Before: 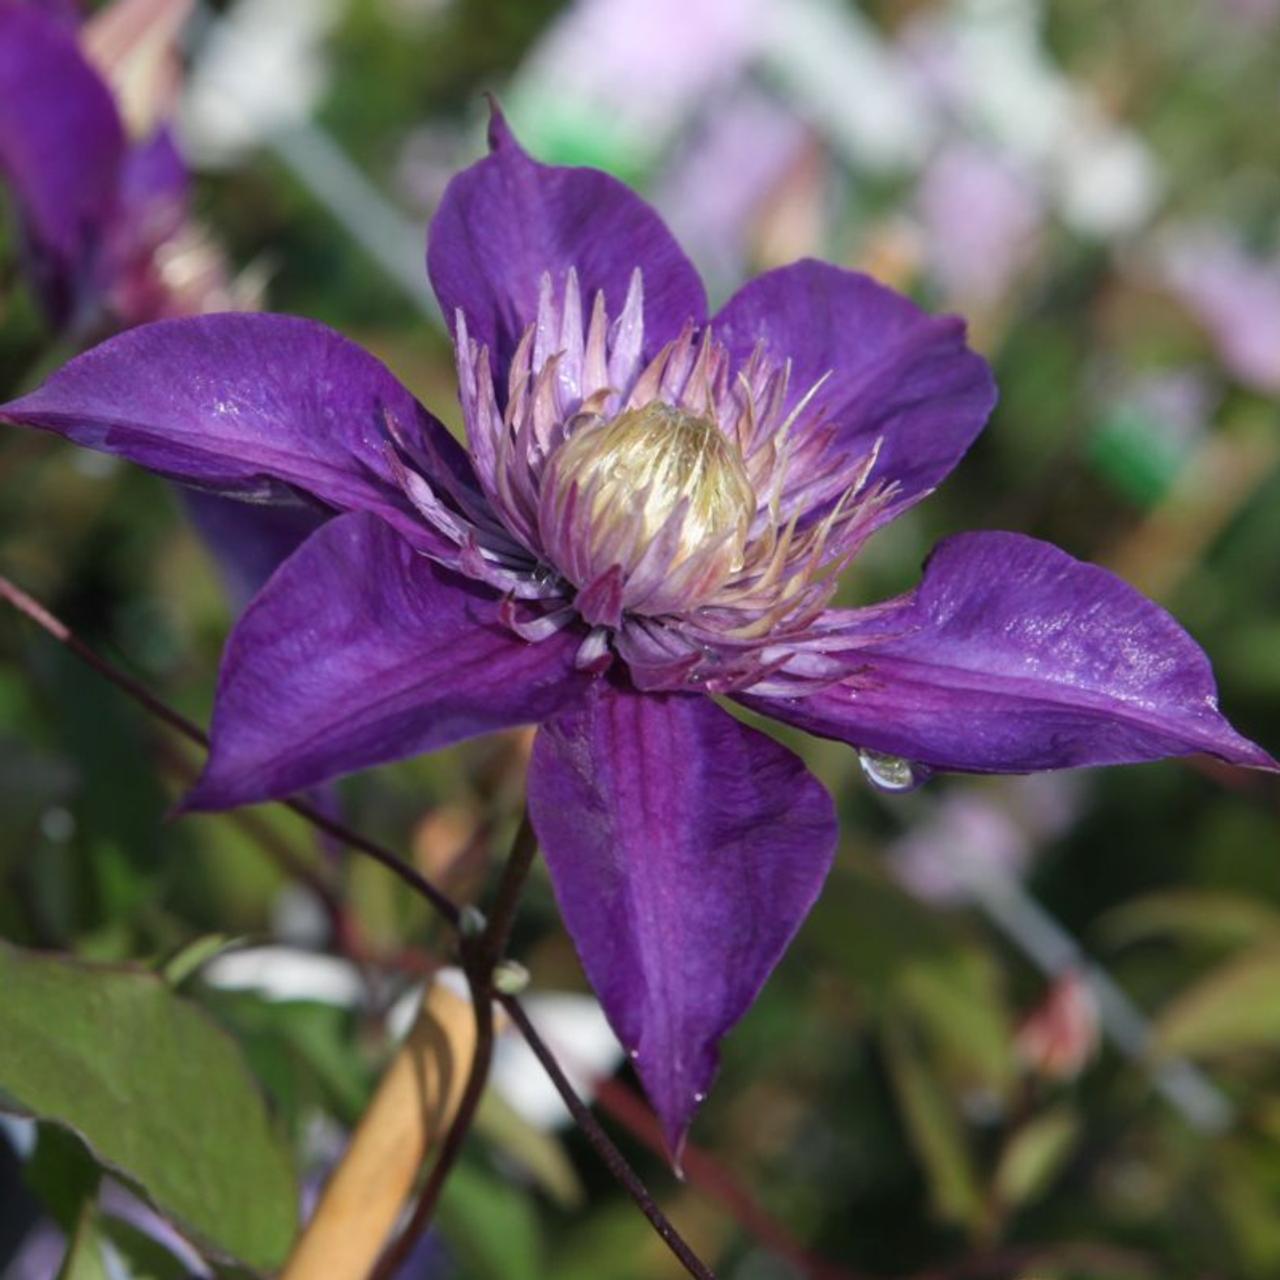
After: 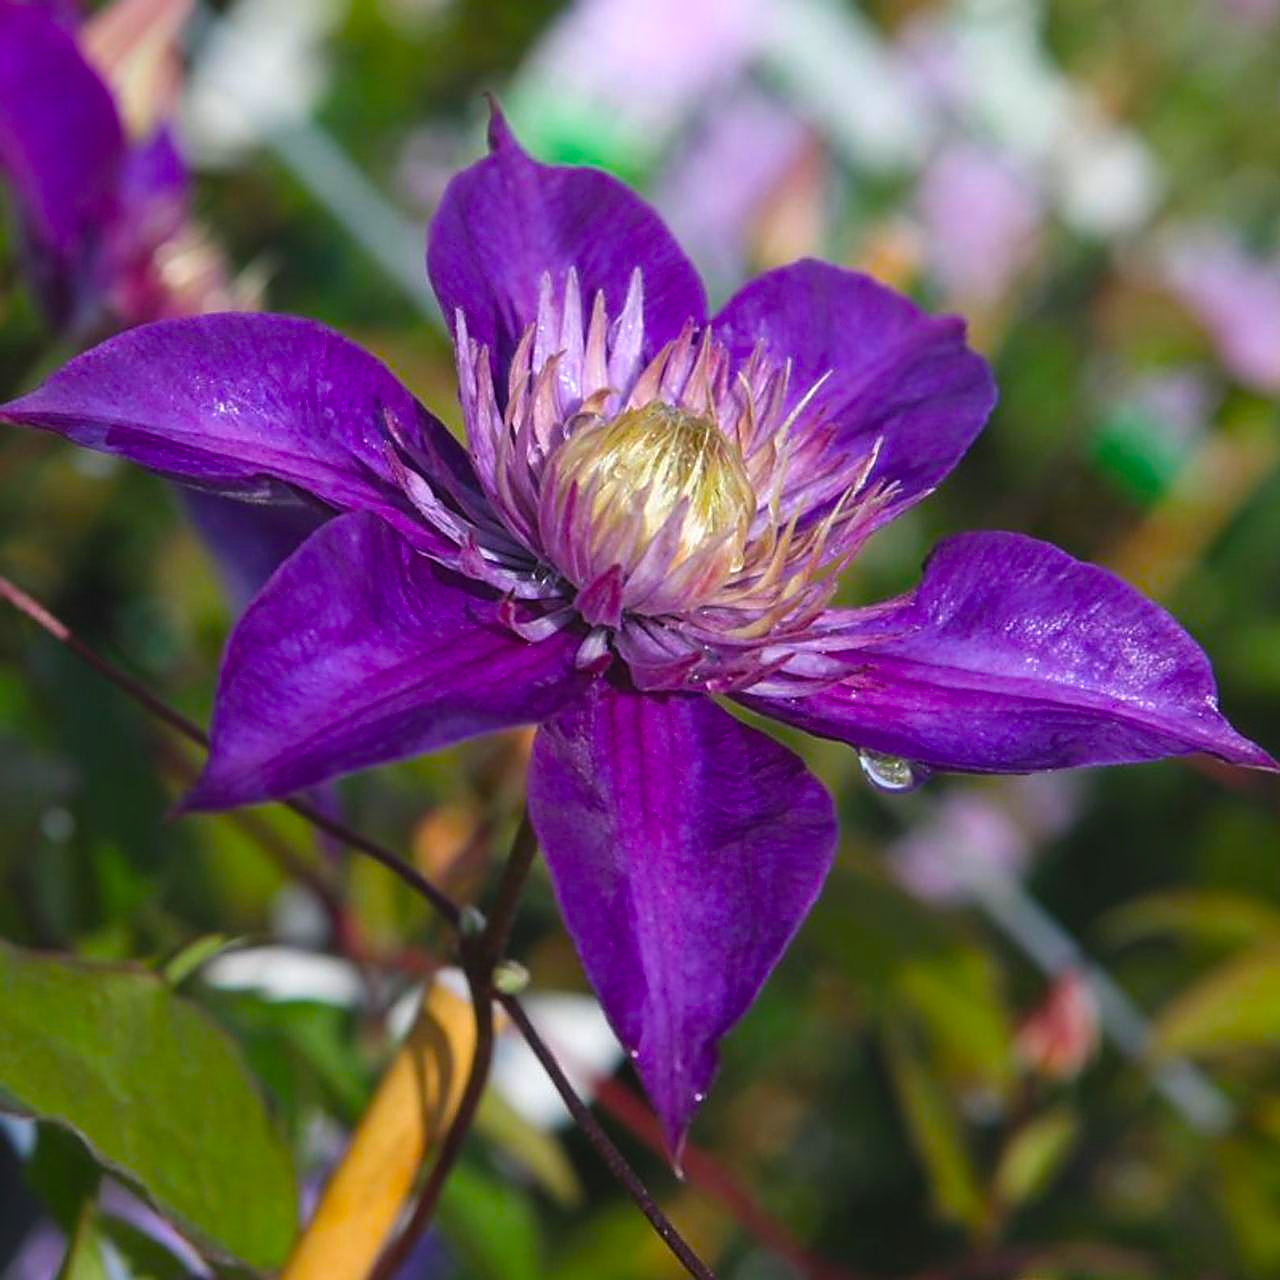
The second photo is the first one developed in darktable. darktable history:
color balance rgb: global offset › luminance 0.482%, linear chroma grading › global chroma 9.919%, perceptual saturation grading › global saturation 30.363%, global vibrance 20%
sharpen: radius 1.369, amount 1.247, threshold 0.648
